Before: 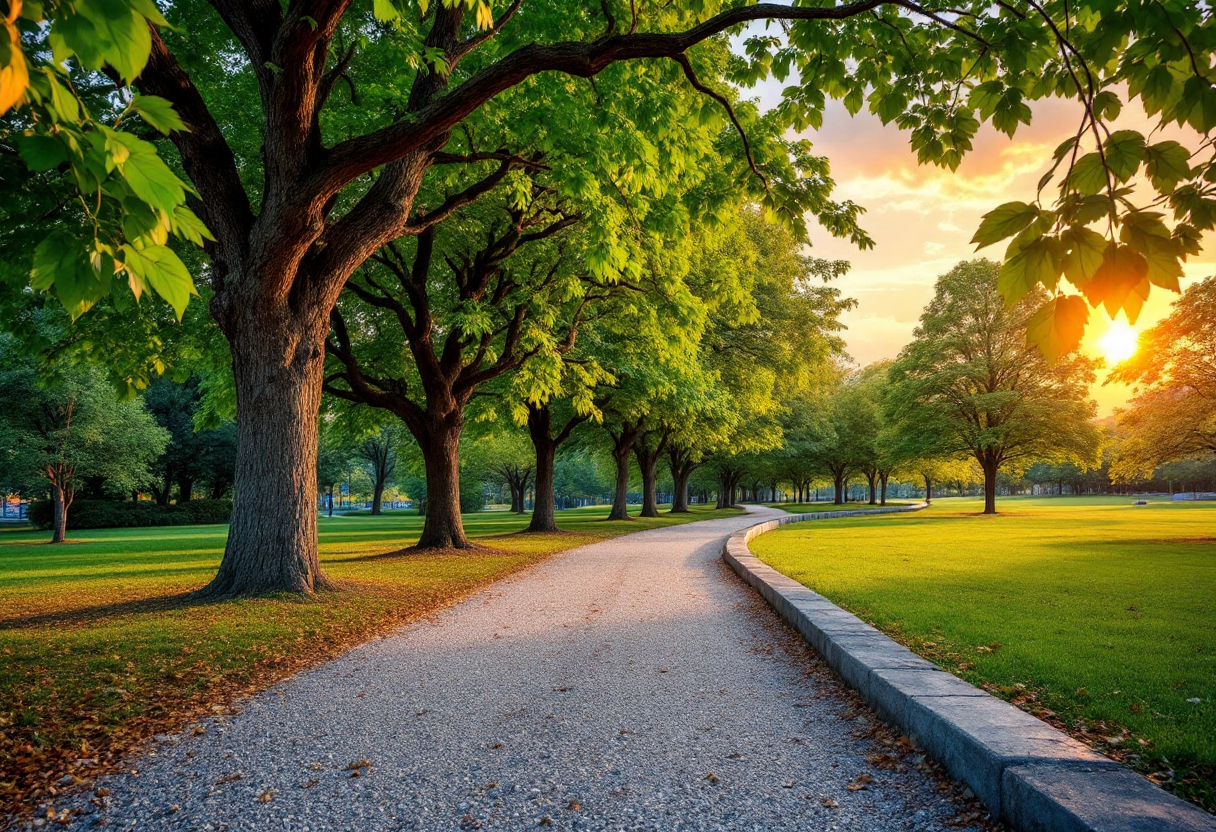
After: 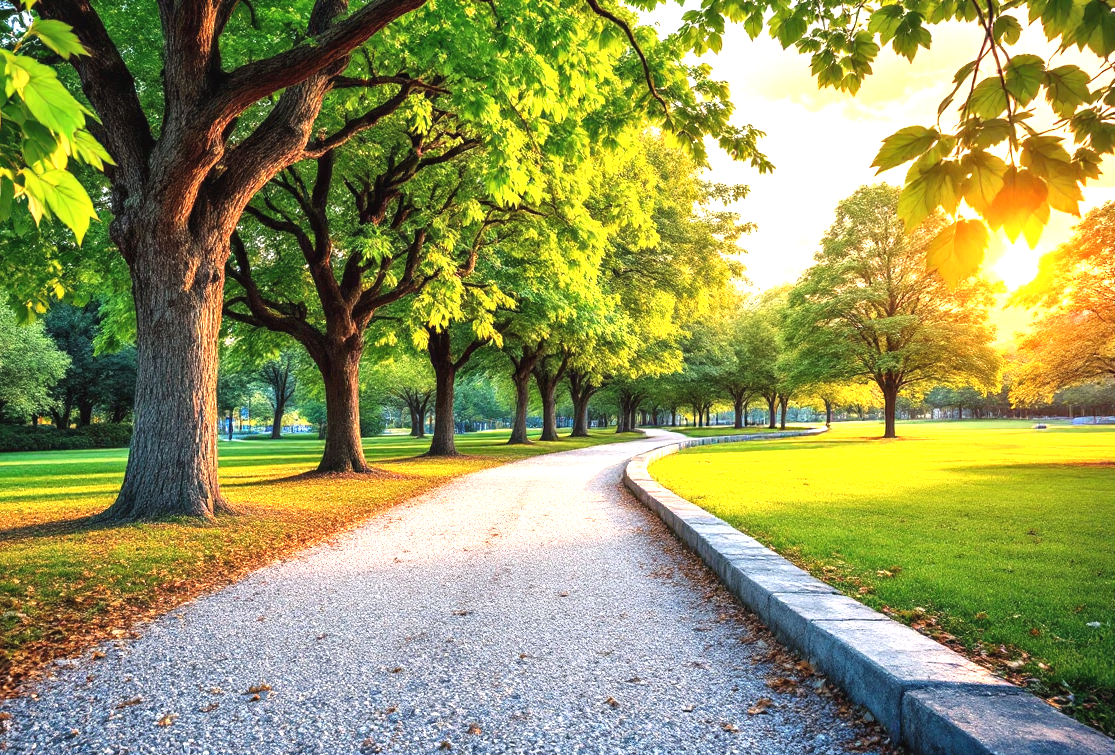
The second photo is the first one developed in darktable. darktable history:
exposure: black level correction -0.002, exposure 1.35 EV, compensate highlight preservation false
crop and rotate: left 8.262%, top 9.226%
local contrast: mode bilateral grid, contrast 28, coarseness 16, detail 115%, midtone range 0.2
